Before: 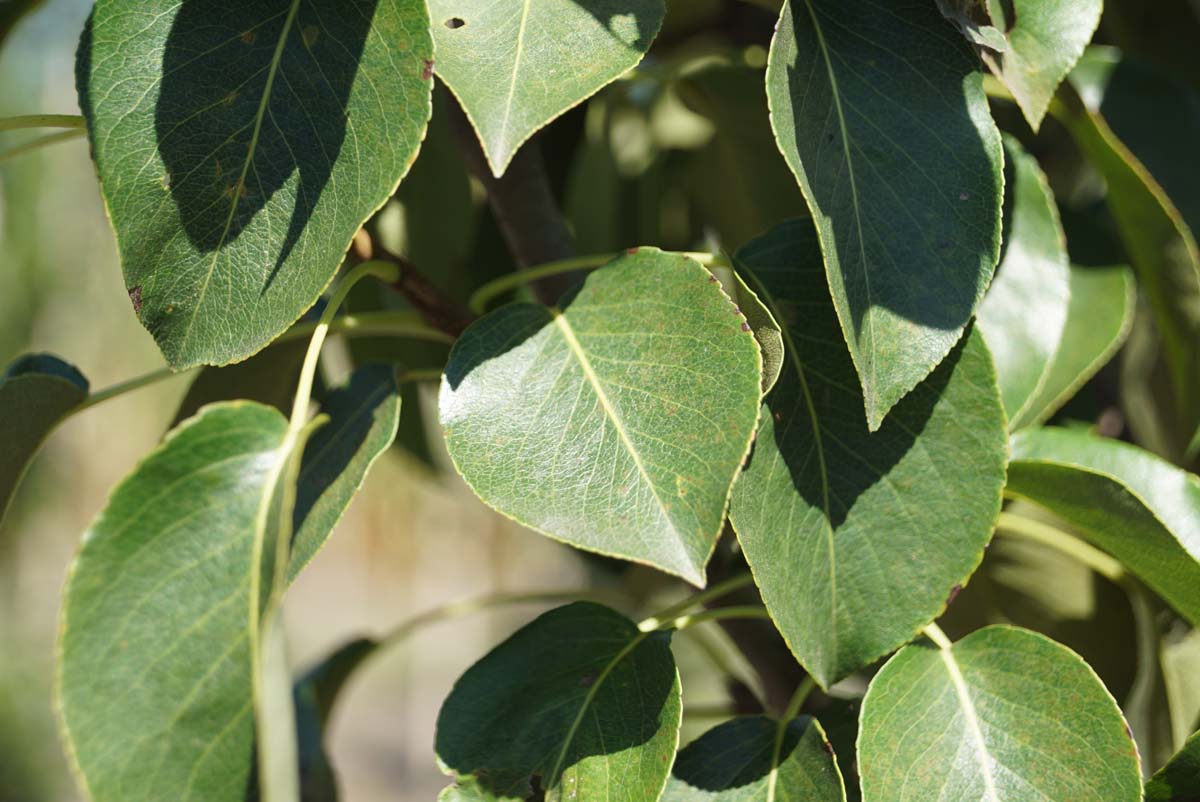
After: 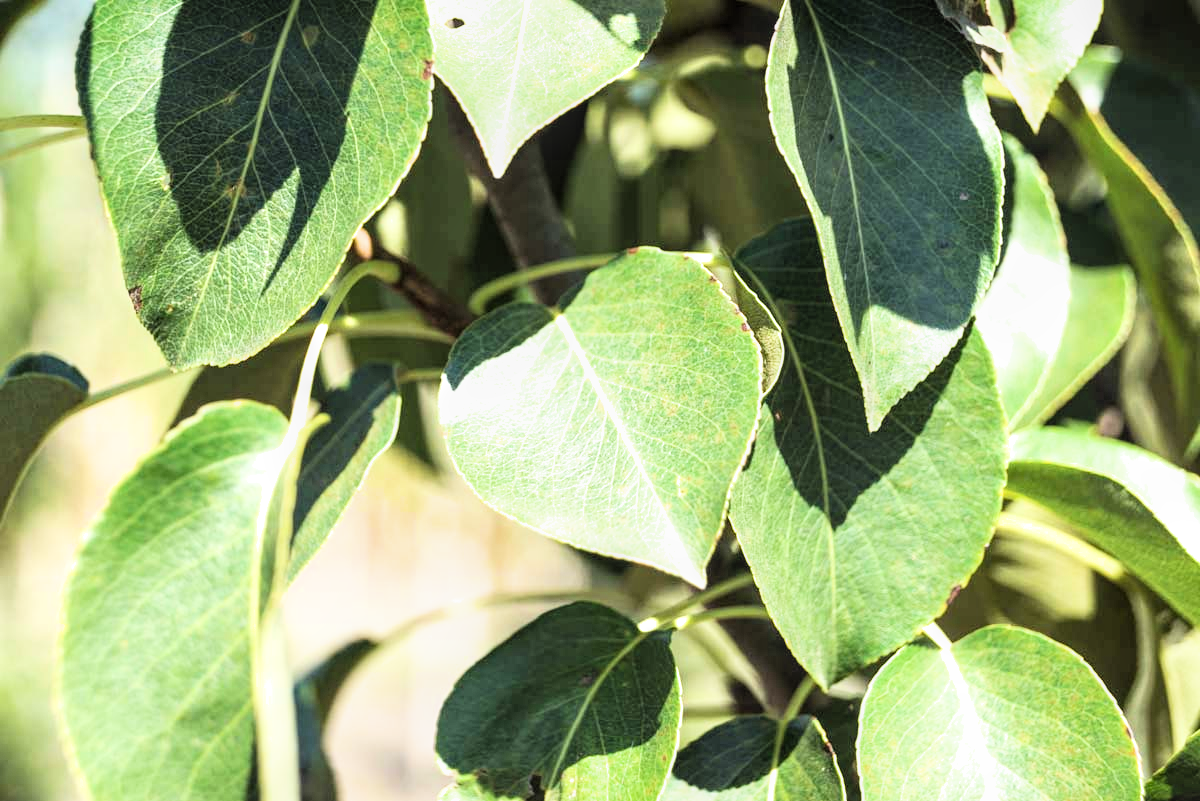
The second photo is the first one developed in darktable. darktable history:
local contrast: on, module defaults
crop: bottom 0.065%
exposure: black level correction 0, exposure 1.458 EV, compensate highlight preservation false
filmic rgb: middle gray luminance 9.78%, black relative exposure -8.6 EV, white relative exposure 3.3 EV, target black luminance 0%, hardness 5.2, latitude 44.65%, contrast 1.306, highlights saturation mix 5.9%, shadows ↔ highlights balance 24.98%
